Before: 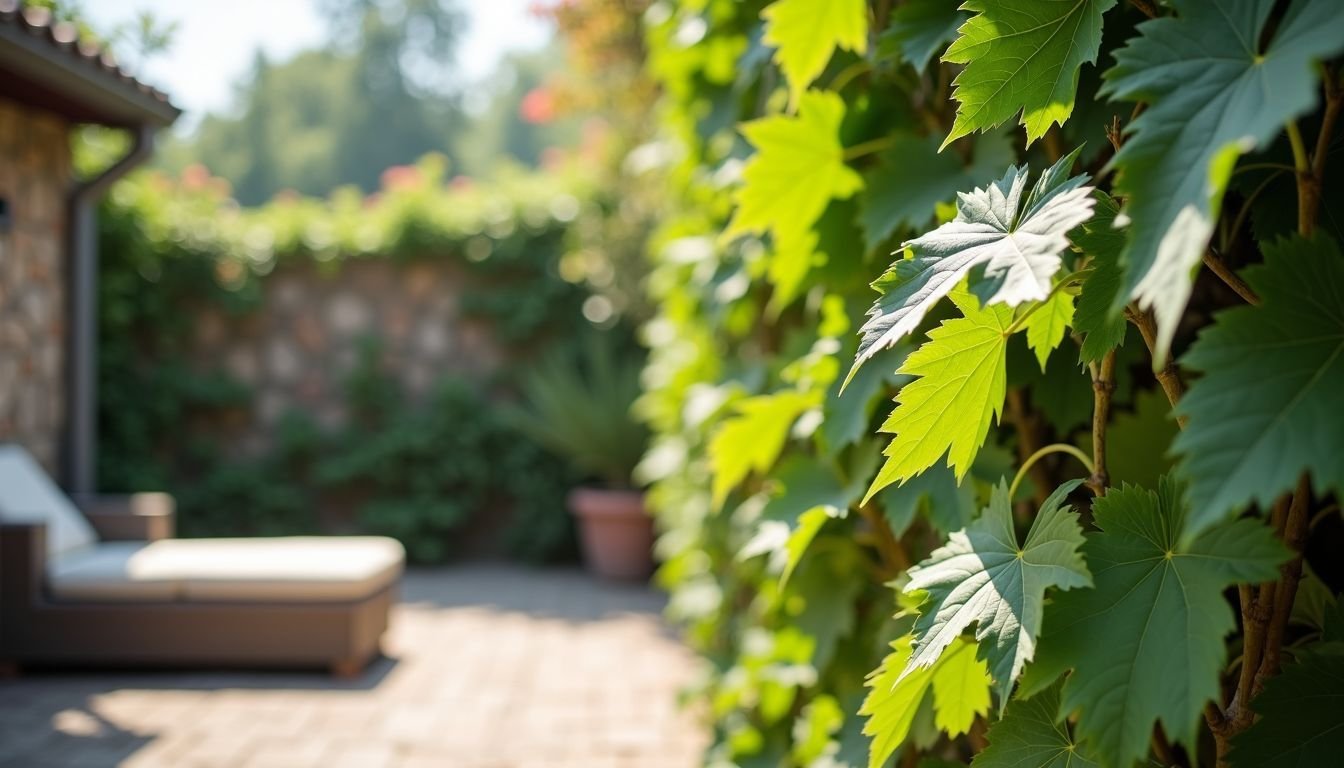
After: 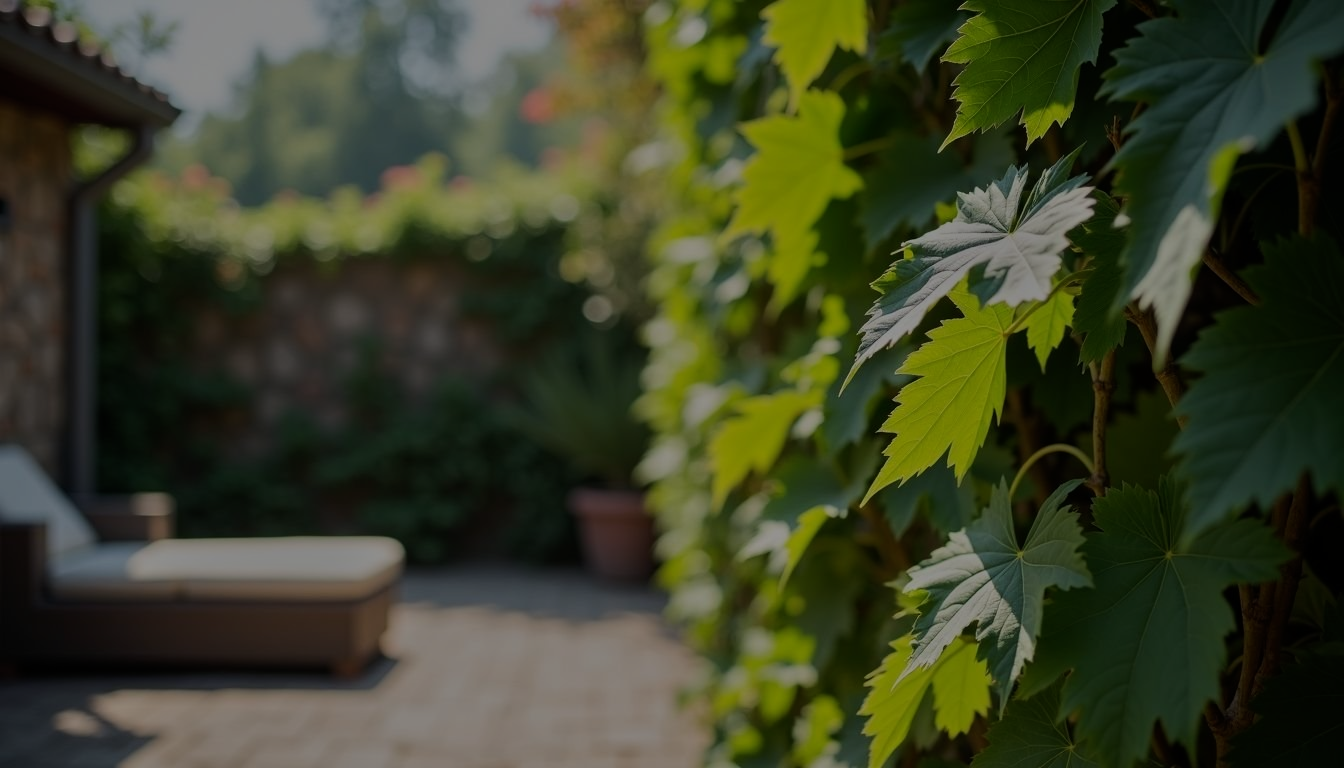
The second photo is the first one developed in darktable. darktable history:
tone equalizer: -8 EV -1.99 EV, -7 EV -1.97 EV, -6 EV -1.99 EV, -5 EV -1.97 EV, -4 EV -1.96 EV, -3 EV -1.98 EV, -2 EV -1.99 EV, -1 EV -1.61 EV, +0 EV -1.99 EV
